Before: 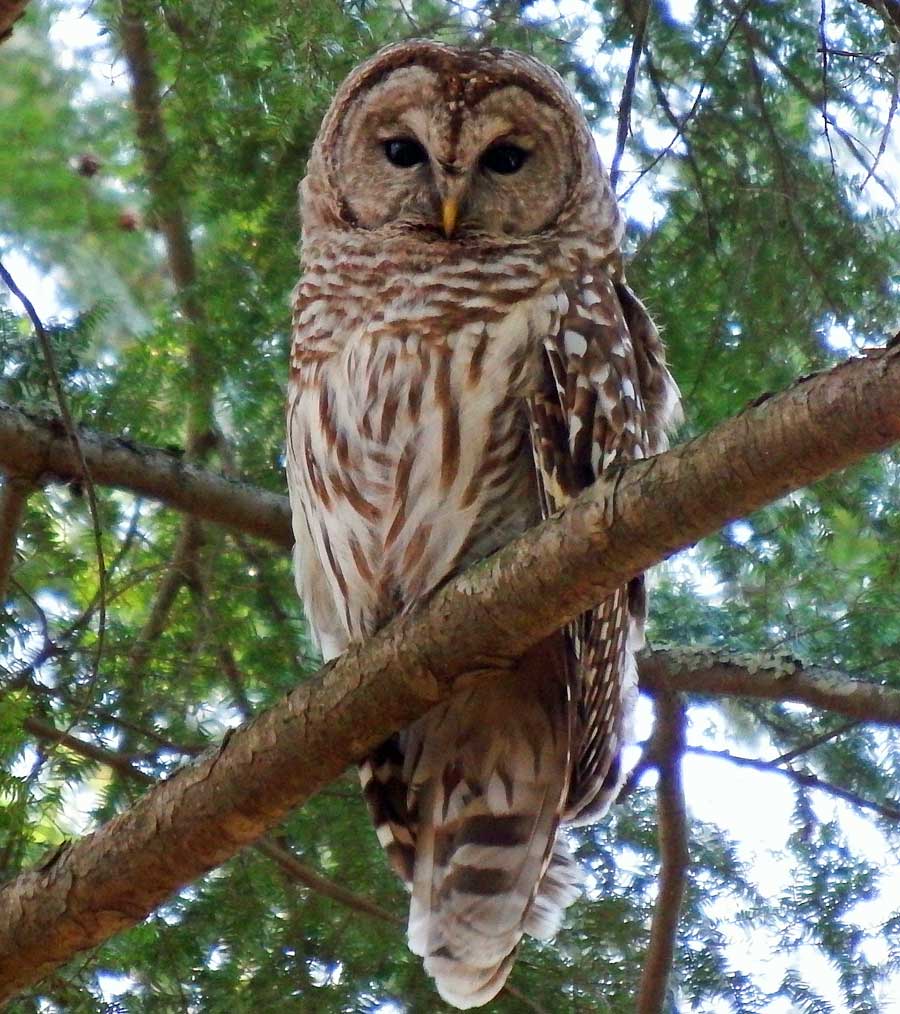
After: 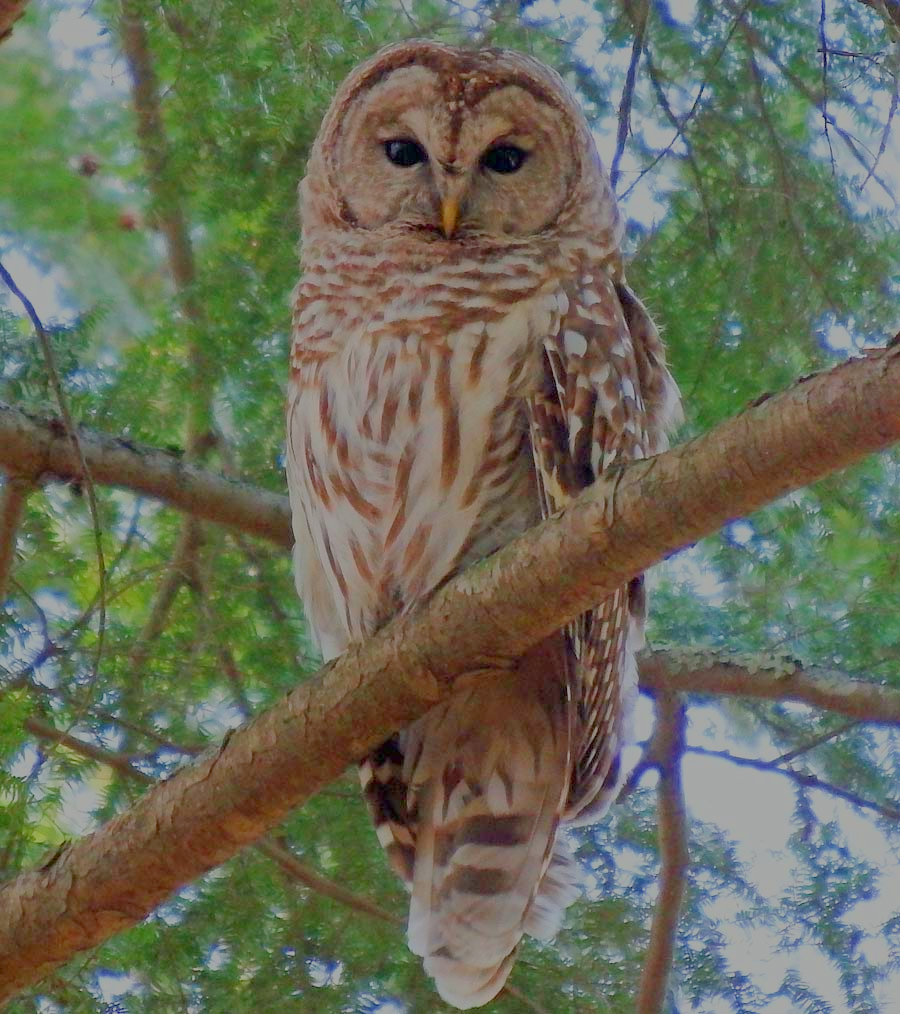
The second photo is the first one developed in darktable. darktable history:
filmic rgb: black relative exposure -14 EV, white relative exposure 8 EV, threshold 3 EV, hardness 3.74, latitude 50%, contrast 0.5, color science v5 (2021), contrast in shadows safe, contrast in highlights safe, enable highlight reconstruction true
bloom: on, module defaults
